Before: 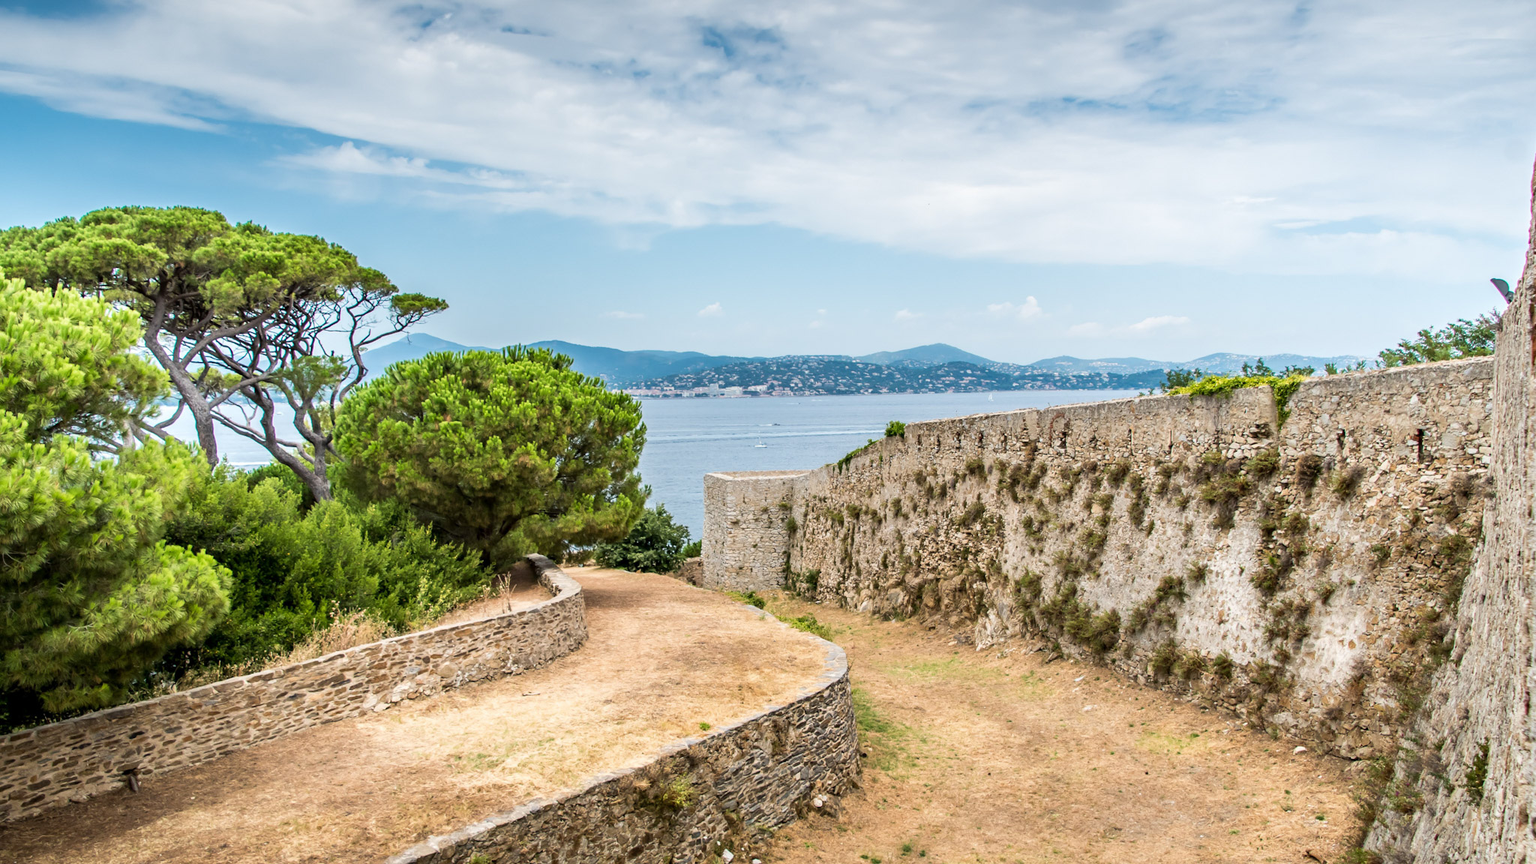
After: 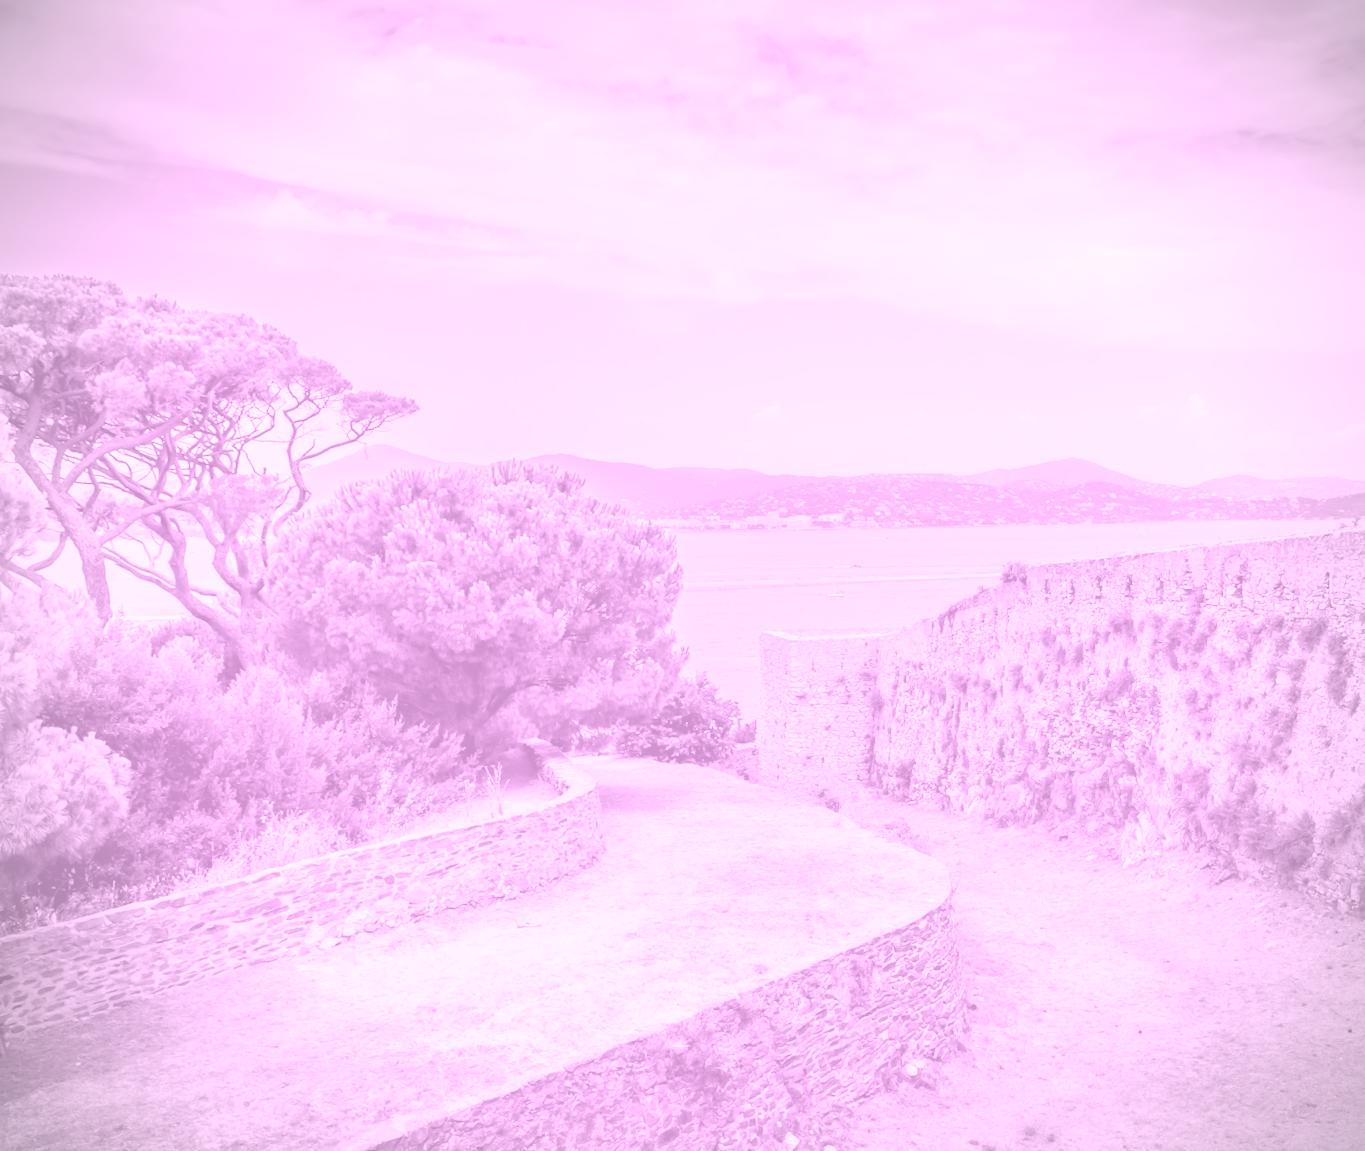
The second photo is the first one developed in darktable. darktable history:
vignetting: on, module defaults
crop and rotate: left 8.786%, right 24.548%
colorize: hue 331.2°, saturation 75%, source mix 30.28%, lightness 70.52%, version 1
exposure: black level correction 0.001, exposure 0.5 EV, compensate exposure bias true, compensate highlight preservation false
levels: levels [0, 0.492, 0.984]
color balance: contrast 6.48%, output saturation 113.3%
haze removal: compatibility mode true, adaptive false
